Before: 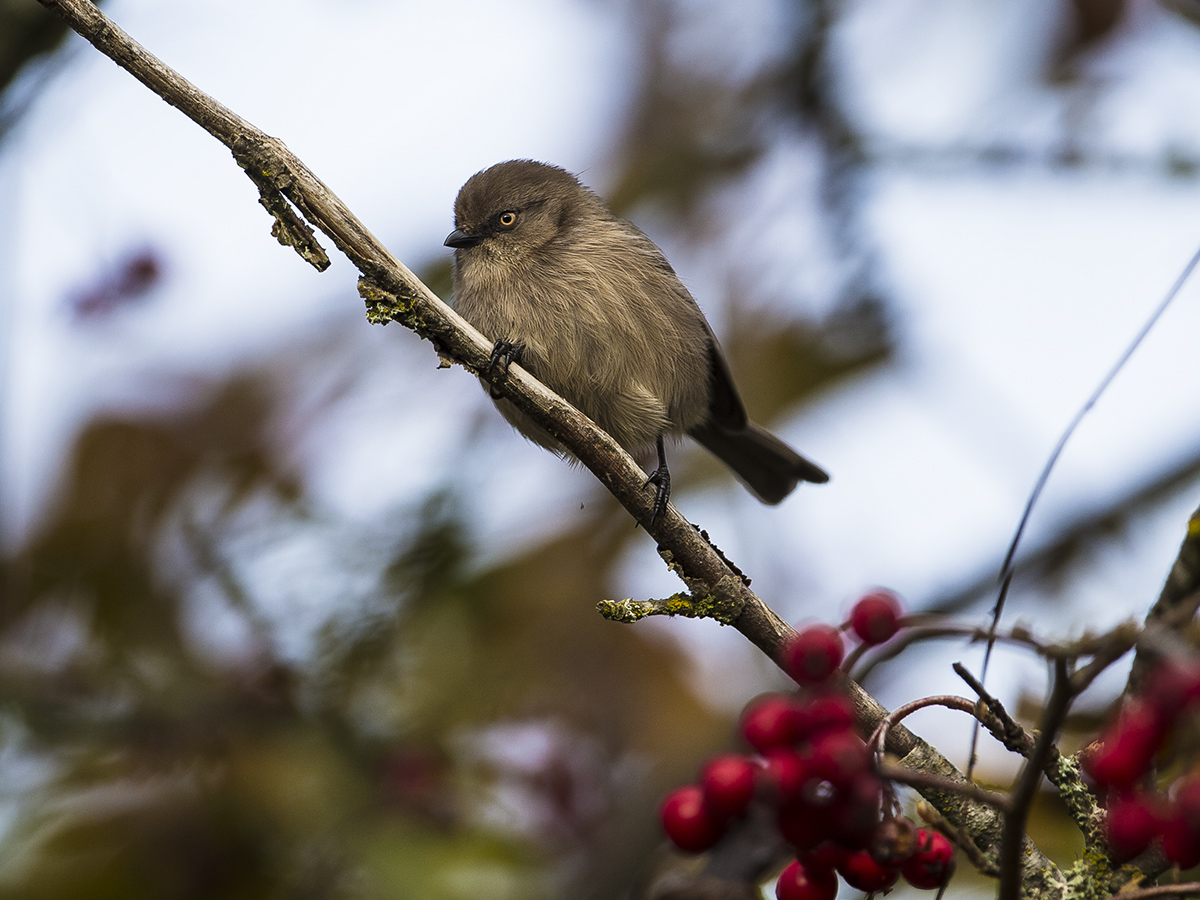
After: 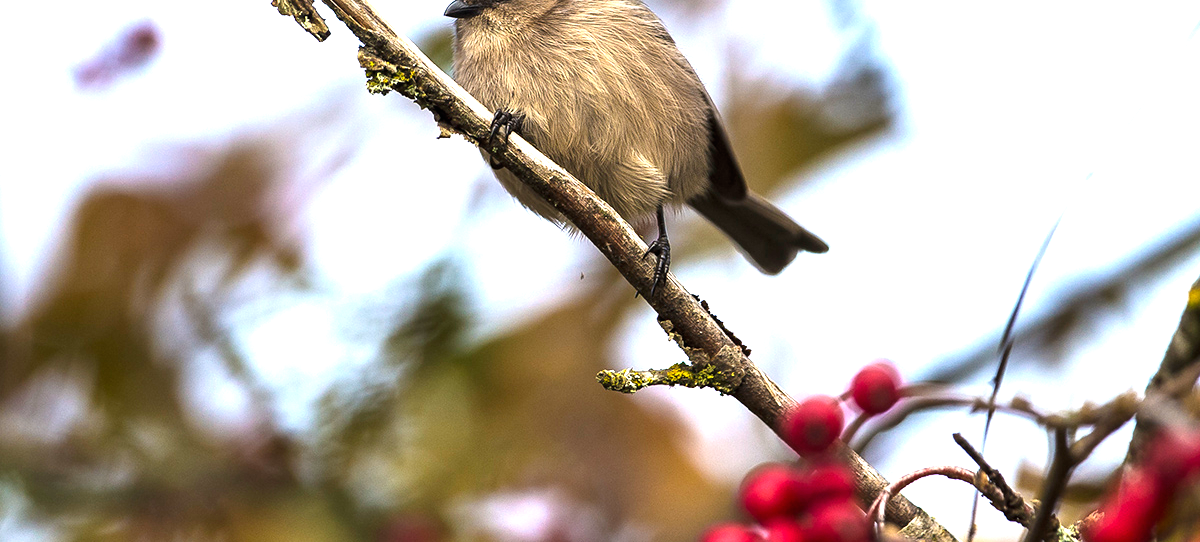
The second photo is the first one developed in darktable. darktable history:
crop and rotate: top 25.639%, bottom 14.037%
exposure: black level correction 0, exposure 1.357 EV, compensate highlight preservation false
